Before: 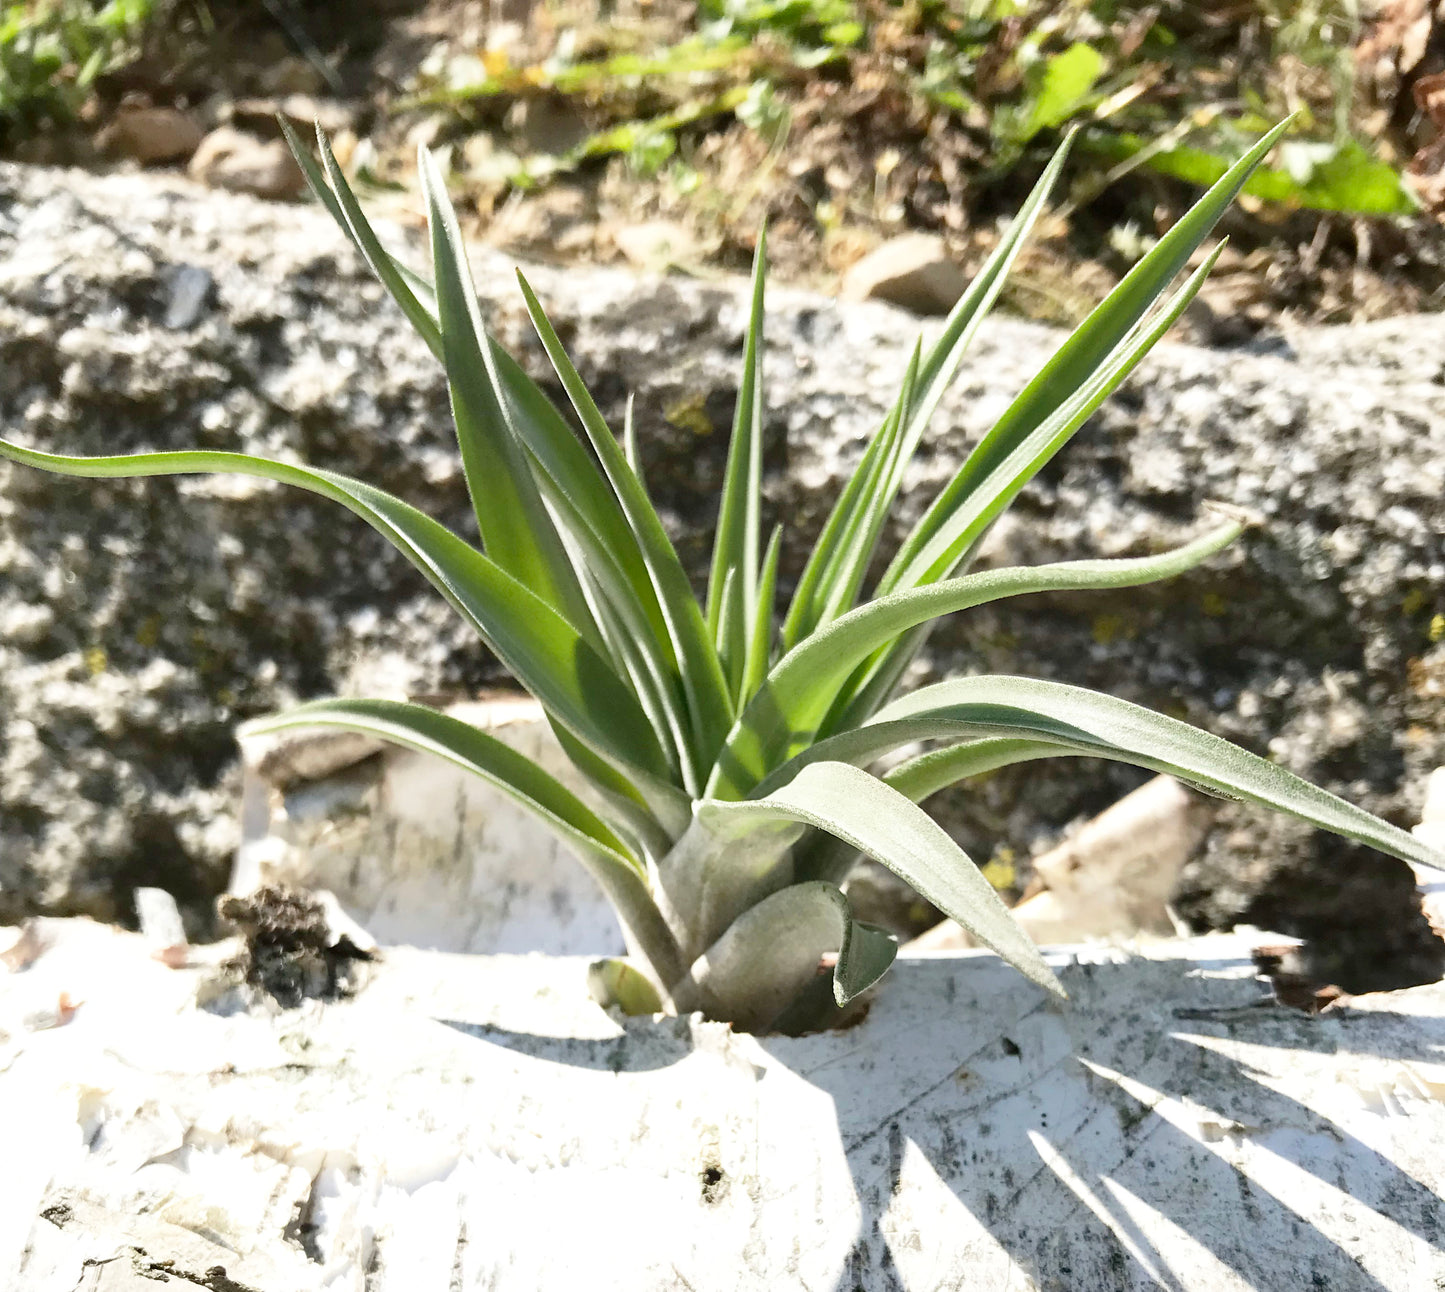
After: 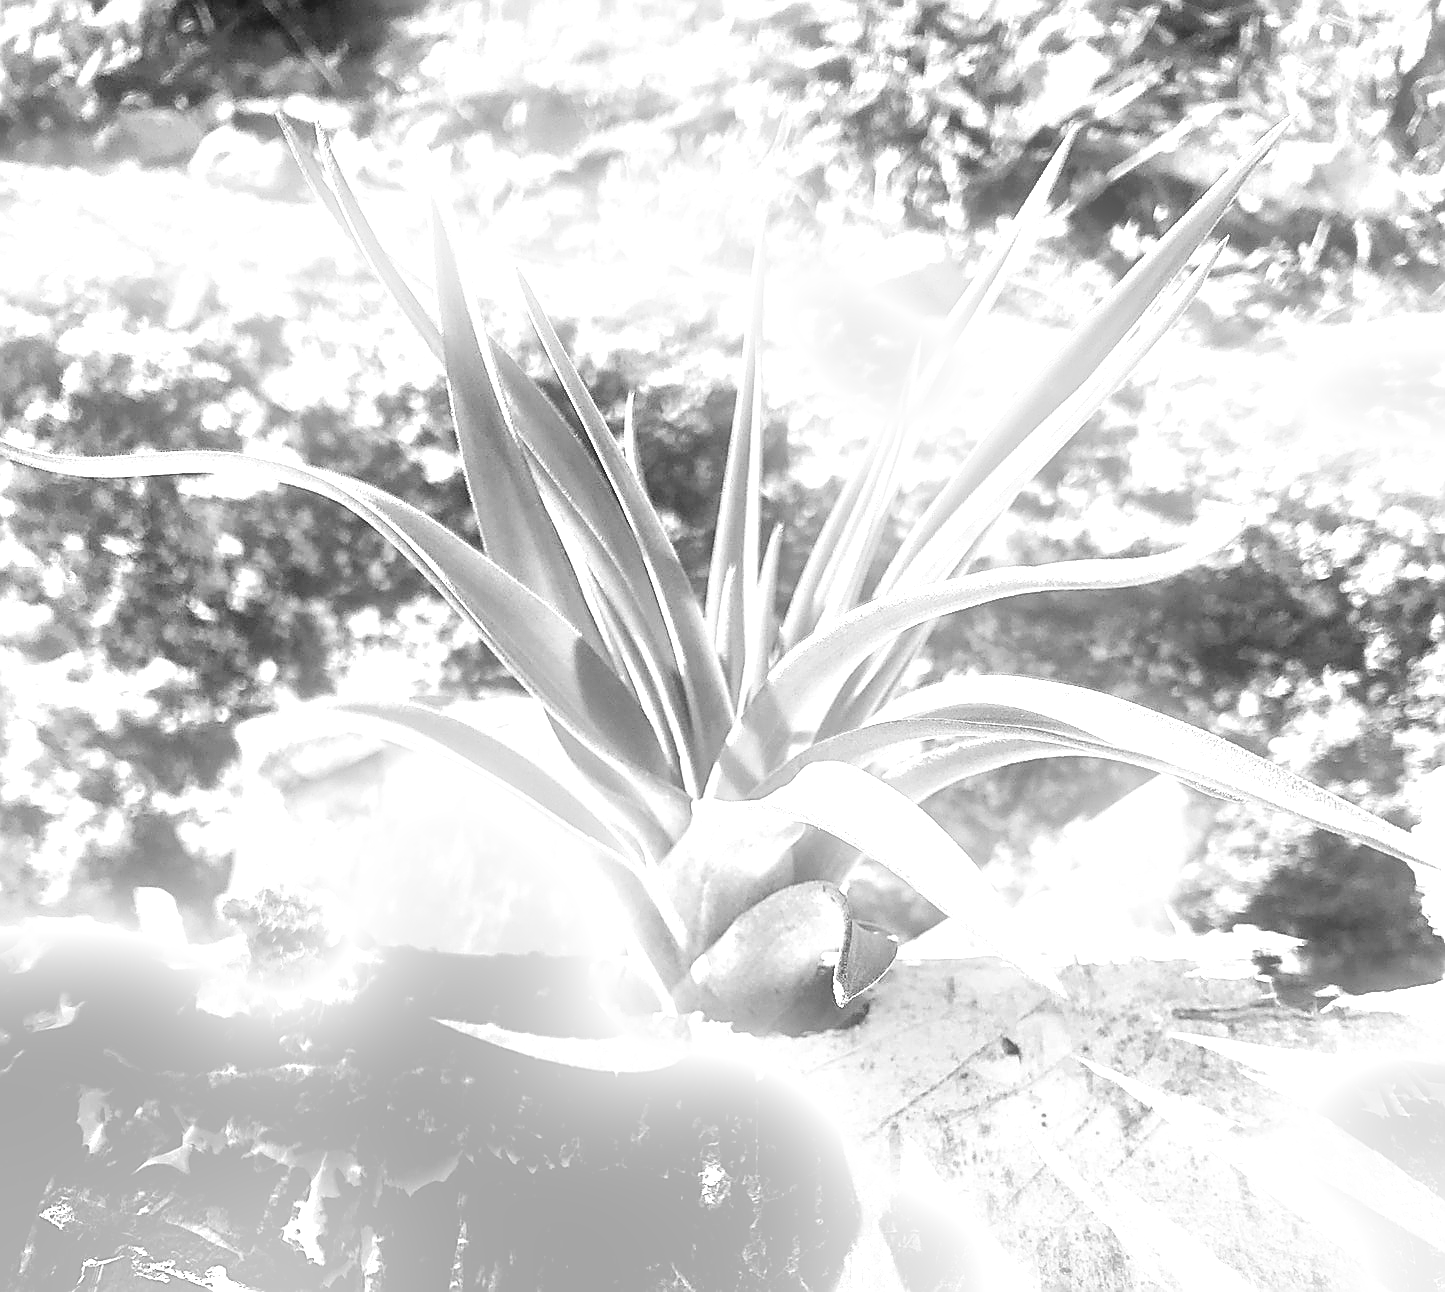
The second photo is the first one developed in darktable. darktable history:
color correction: highlights a* 4.02, highlights b* 4.98, shadows a* -7.55, shadows b* 4.98
bloom: size 13.65%, threshold 98.39%, strength 4.82%
sharpen: radius 1.4, amount 1.25, threshold 0.7
monochrome: on, module defaults
color balance rgb: shadows lift › luminance -21.66%, shadows lift › chroma 6.57%, shadows lift › hue 270°, power › chroma 0.68%, power › hue 60°, highlights gain › luminance 6.08%, highlights gain › chroma 1.33%, highlights gain › hue 90°, global offset › luminance -0.87%, perceptual saturation grading › global saturation 26.86%, perceptual saturation grading › highlights -28.39%, perceptual saturation grading › mid-tones 15.22%, perceptual saturation grading › shadows 33.98%, perceptual brilliance grading › highlights 10%, perceptual brilliance grading › mid-tones 5%
white balance: emerald 1
exposure: exposure 1 EV, compensate highlight preservation false
